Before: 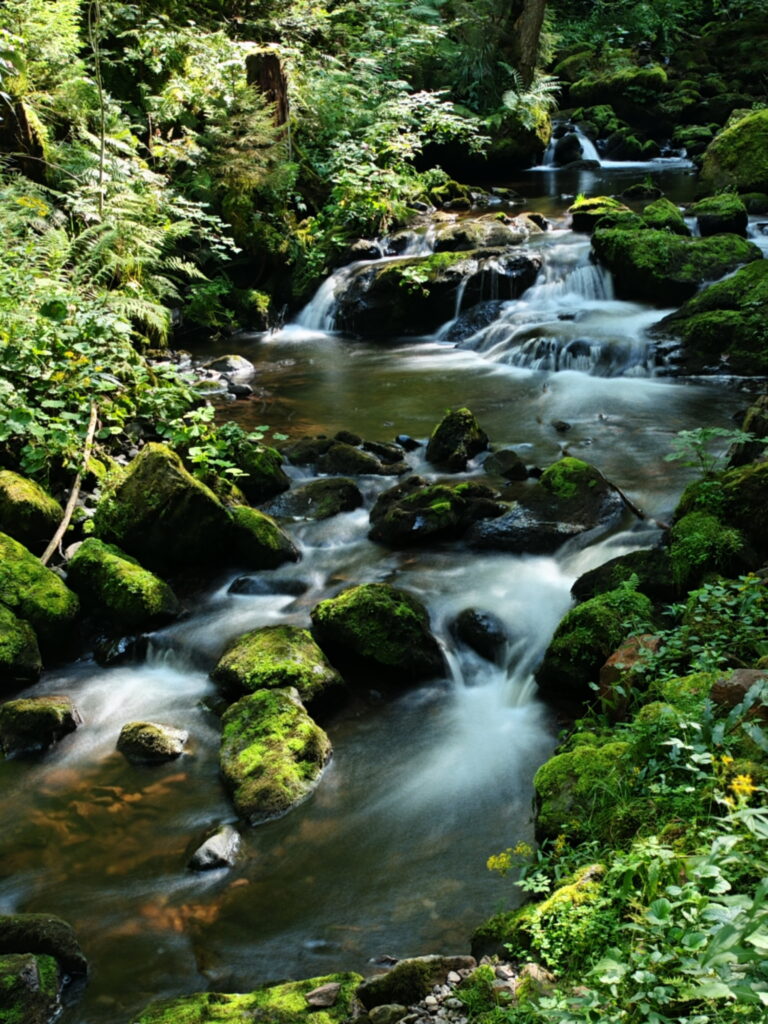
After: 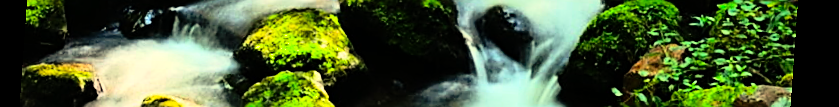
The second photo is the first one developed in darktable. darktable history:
rgb curve: curves: ch0 [(0, 0) (0.21, 0.15) (0.24, 0.21) (0.5, 0.75) (0.75, 0.96) (0.89, 0.99) (1, 1)]; ch1 [(0, 0.02) (0.21, 0.13) (0.25, 0.2) (0.5, 0.67) (0.75, 0.9) (0.89, 0.97) (1, 1)]; ch2 [(0, 0.02) (0.21, 0.13) (0.25, 0.2) (0.5, 0.67) (0.75, 0.9) (0.89, 0.97) (1, 1)], compensate middle gray true
crop and rotate: top 59.084%, bottom 30.916%
sharpen: amount 0.901
rotate and perspective: rotation 4.1°, automatic cropping off
shadows and highlights: on, module defaults
color correction: highlights a* 2.72, highlights b* 22.8
